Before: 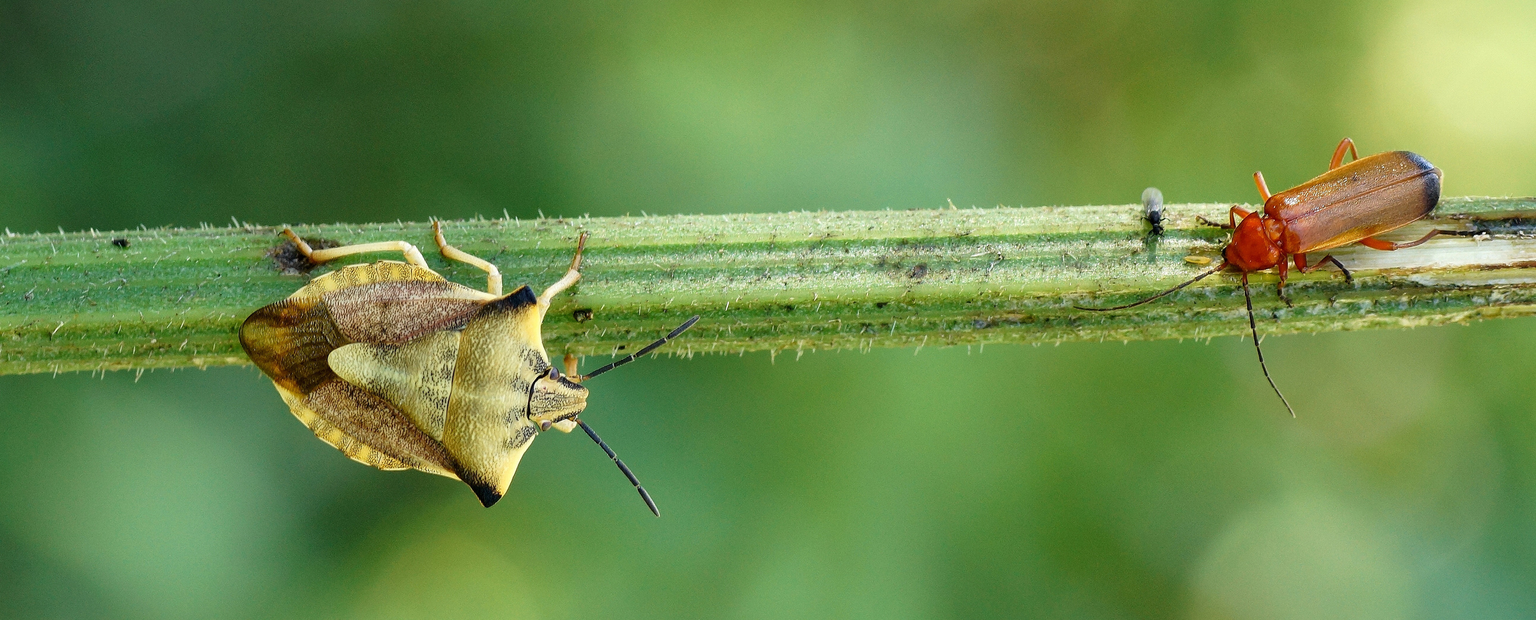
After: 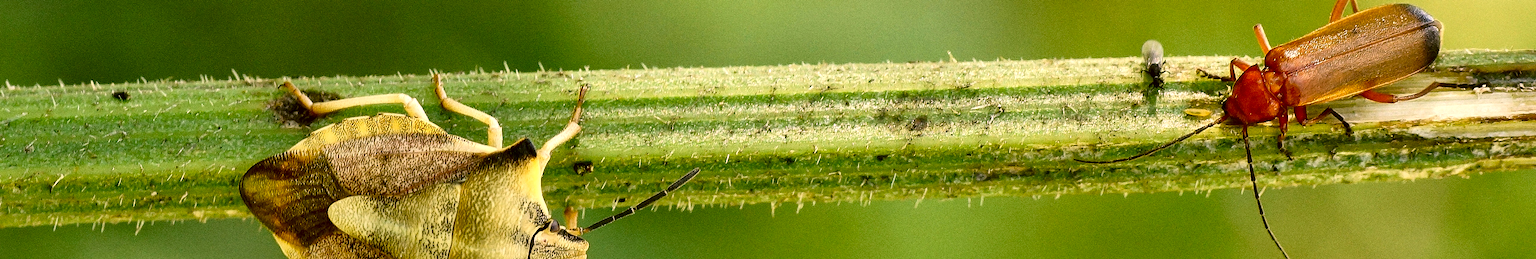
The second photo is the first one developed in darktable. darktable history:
grain: coarseness 22.88 ISO
crop and rotate: top 23.84%, bottom 34.294%
color correction: highlights a* 8.98, highlights b* 15.09, shadows a* -0.49, shadows b* 26.52
local contrast: mode bilateral grid, contrast 25, coarseness 60, detail 151%, midtone range 0.2
